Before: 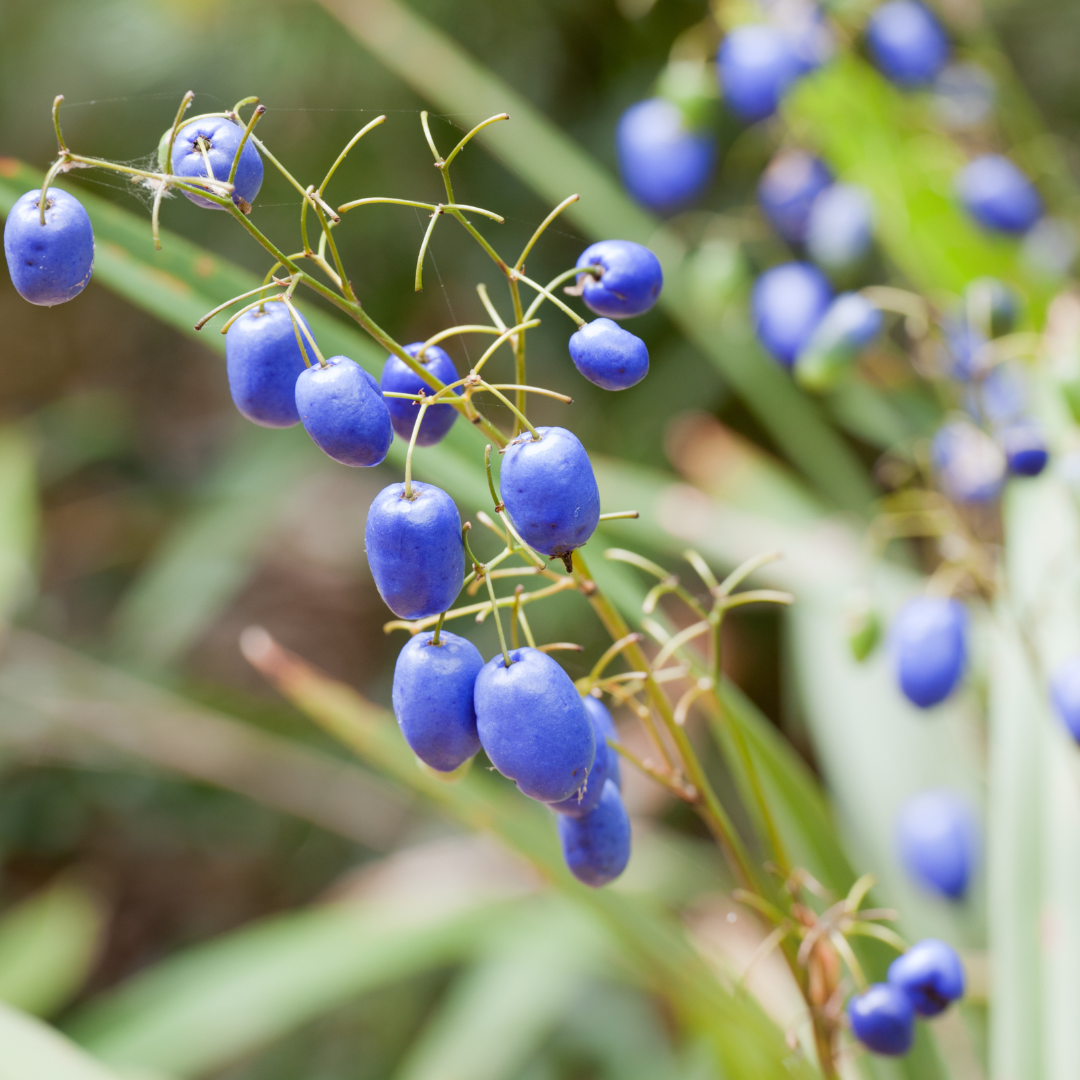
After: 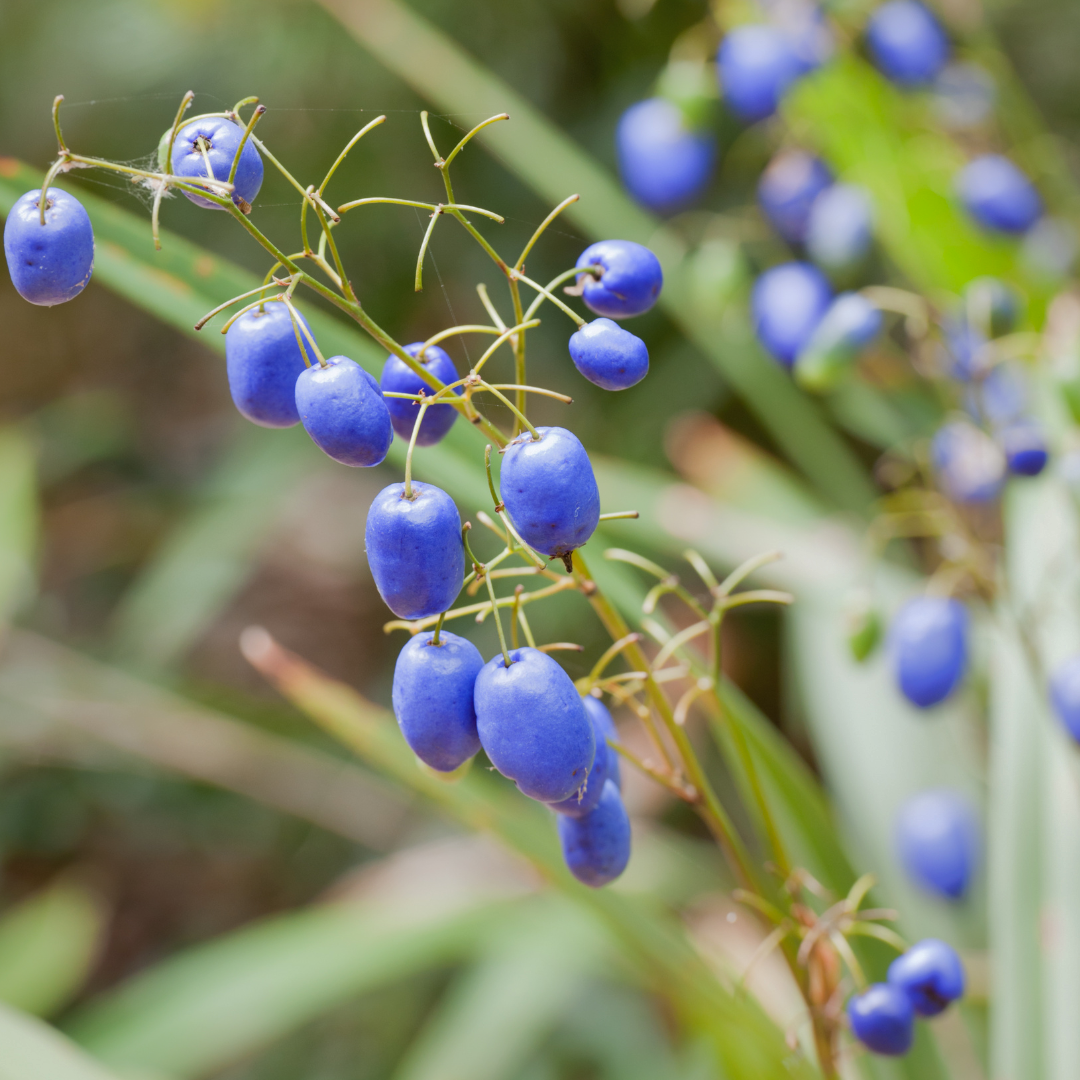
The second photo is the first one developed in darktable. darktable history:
shadows and highlights: shadows 39.9, highlights -60.02
